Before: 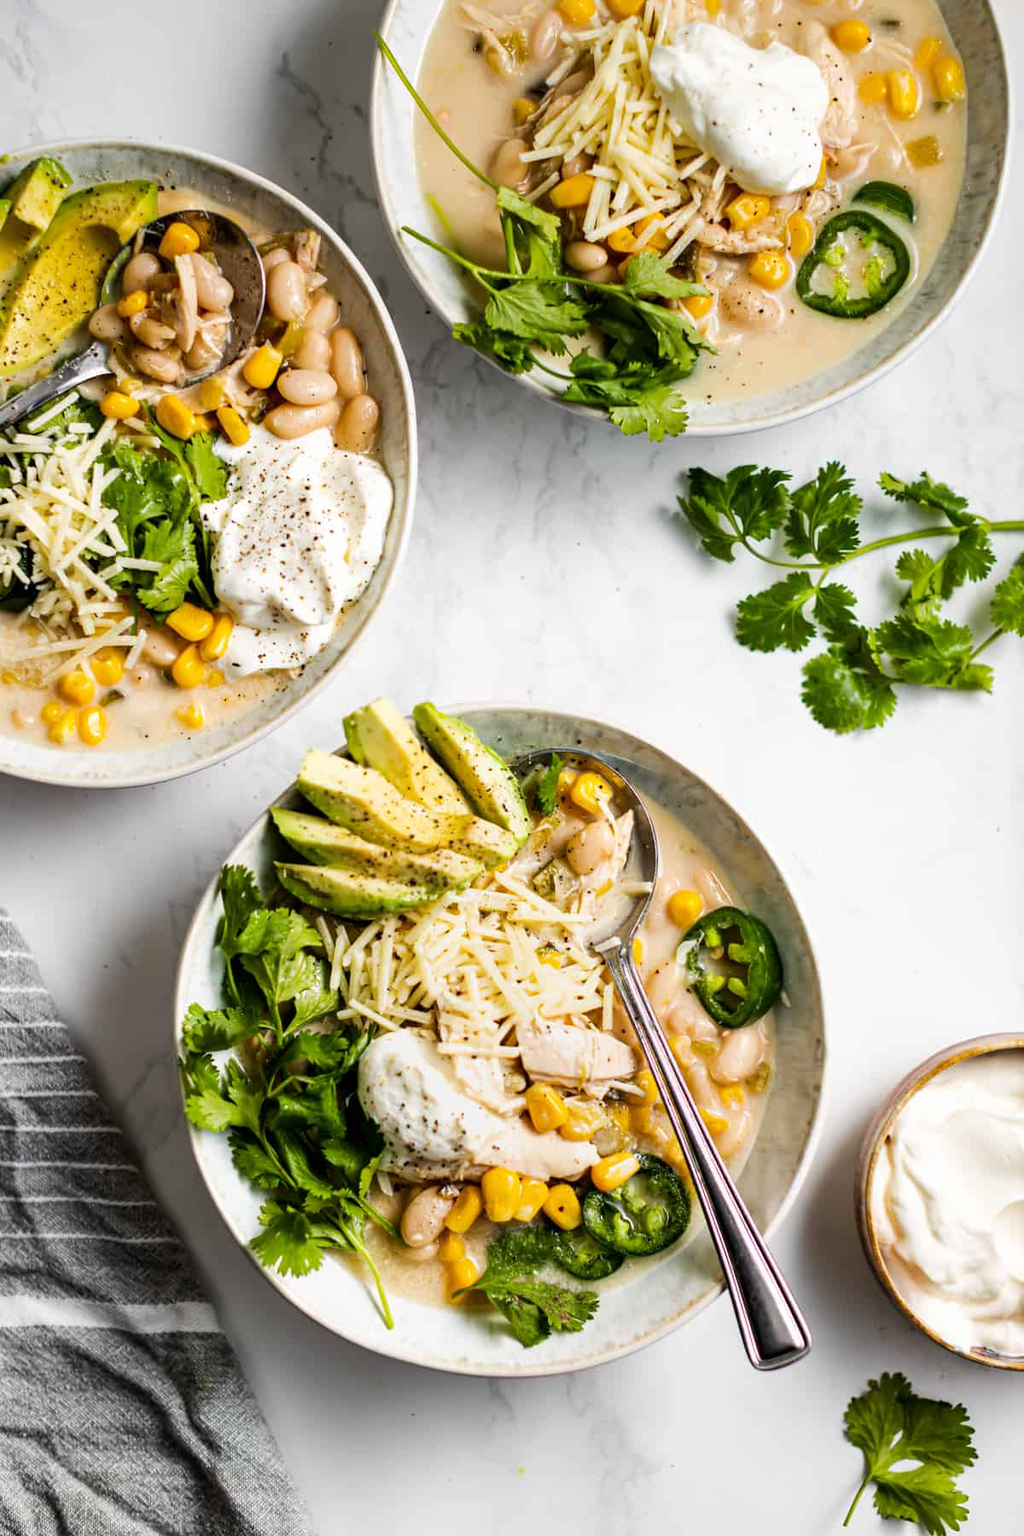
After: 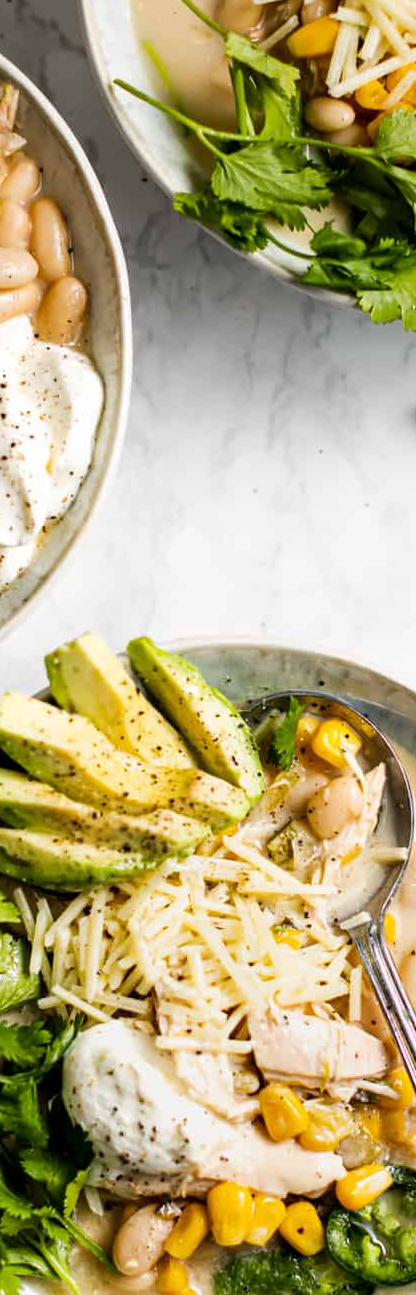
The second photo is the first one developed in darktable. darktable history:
crop and rotate: left 29.805%, top 10.386%, right 35.457%, bottom 17.624%
